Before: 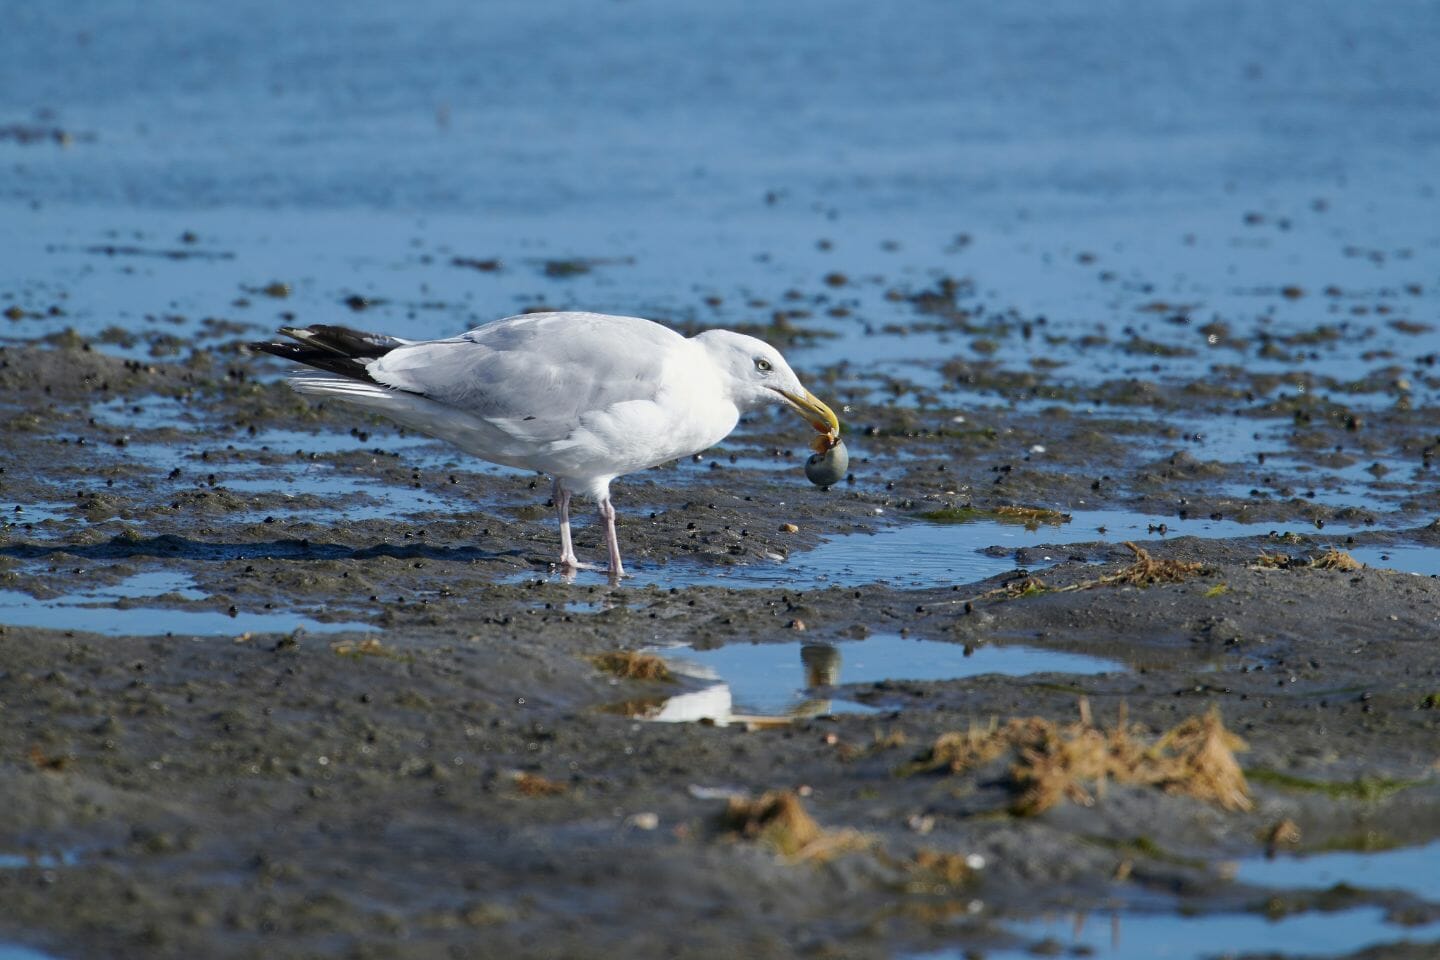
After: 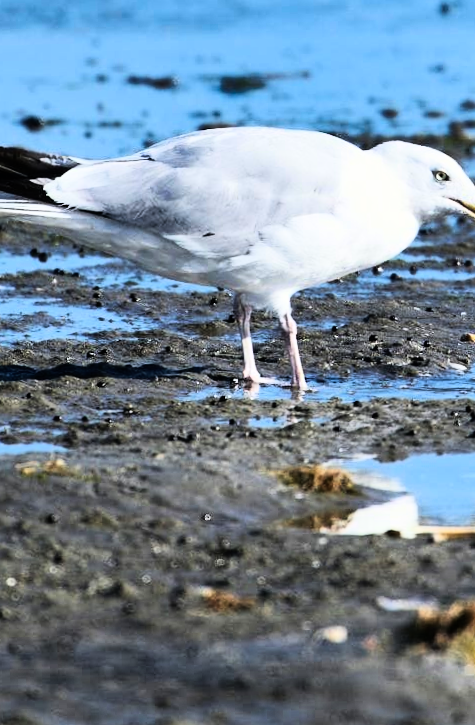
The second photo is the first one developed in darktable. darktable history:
color zones: curves: ch0 [(0, 0.5) (0.143, 0.5) (0.286, 0.5) (0.429, 0.495) (0.571, 0.437) (0.714, 0.44) (0.857, 0.496) (1, 0.5)]
crop and rotate: left 21.77%, top 18.528%, right 44.676%, bottom 2.997%
shadows and highlights: low approximation 0.01, soften with gaussian
rotate and perspective: rotation -1.42°, crop left 0.016, crop right 0.984, crop top 0.035, crop bottom 0.965
rgb curve: curves: ch0 [(0, 0) (0.21, 0.15) (0.24, 0.21) (0.5, 0.75) (0.75, 0.96) (0.89, 0.99) (1, 1)]; ch1 [(0, 0.02) (0.21, 0.13) (0.25, 0.2) (0.5, 0.67) (0.75, 0.9) (0.89, 0.97) (1, 1)]; ch2 [(0, 0.02) (0.21, 0.13) (0.25, 0.2) (0.5, 0.67) (0.75, 0.9) (0.89, 0.97) (1, 1)], compensate middle gray true
